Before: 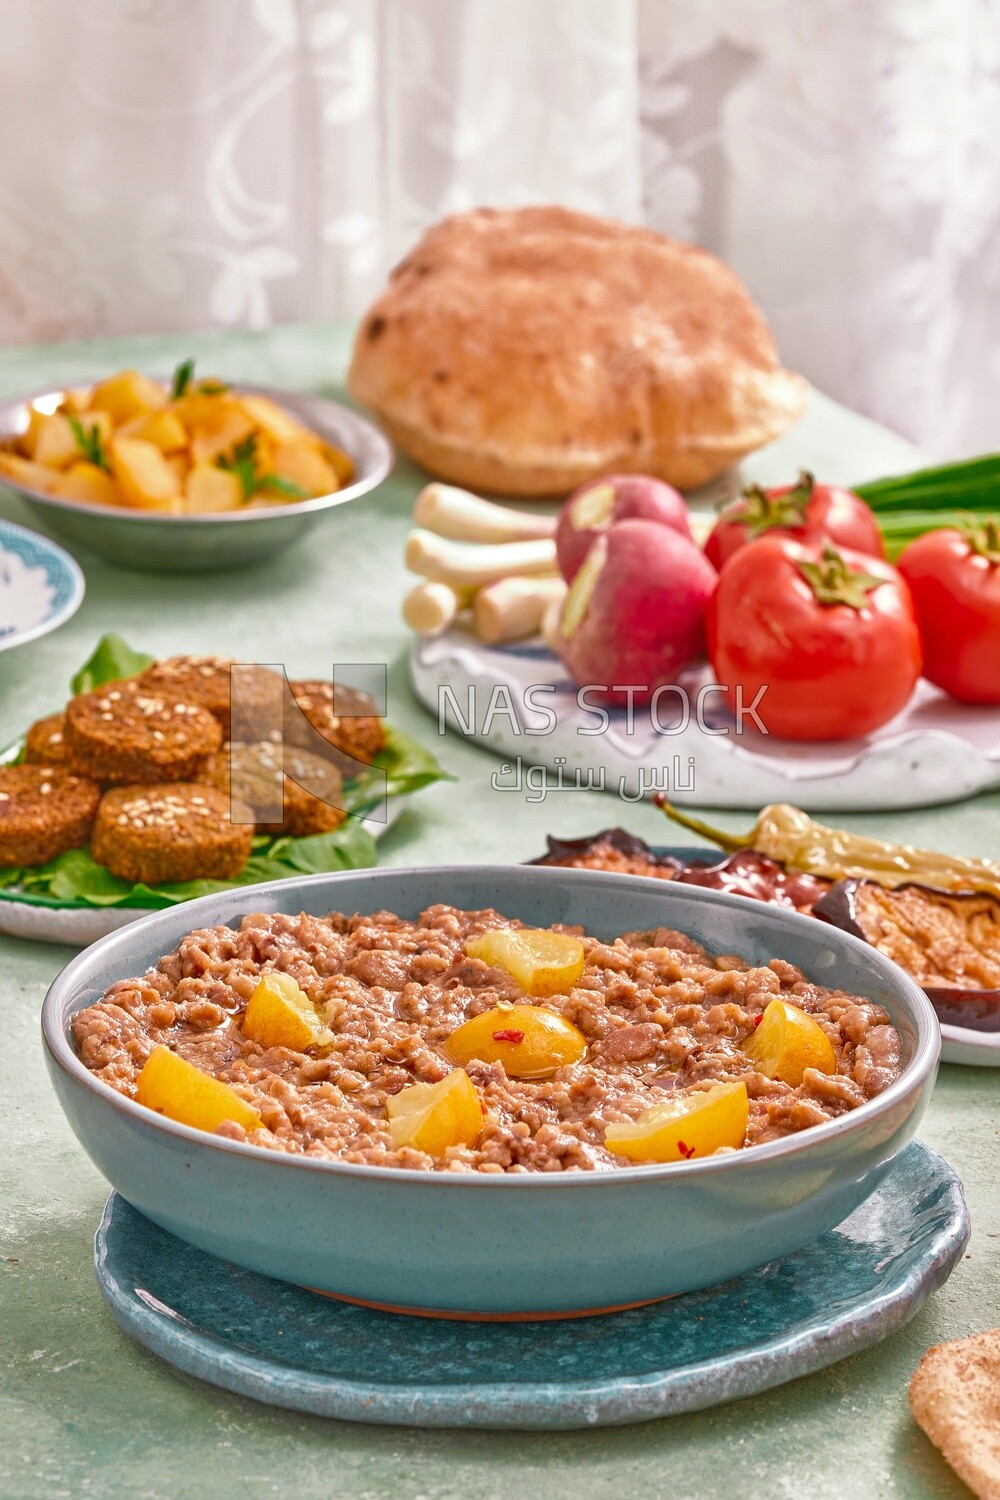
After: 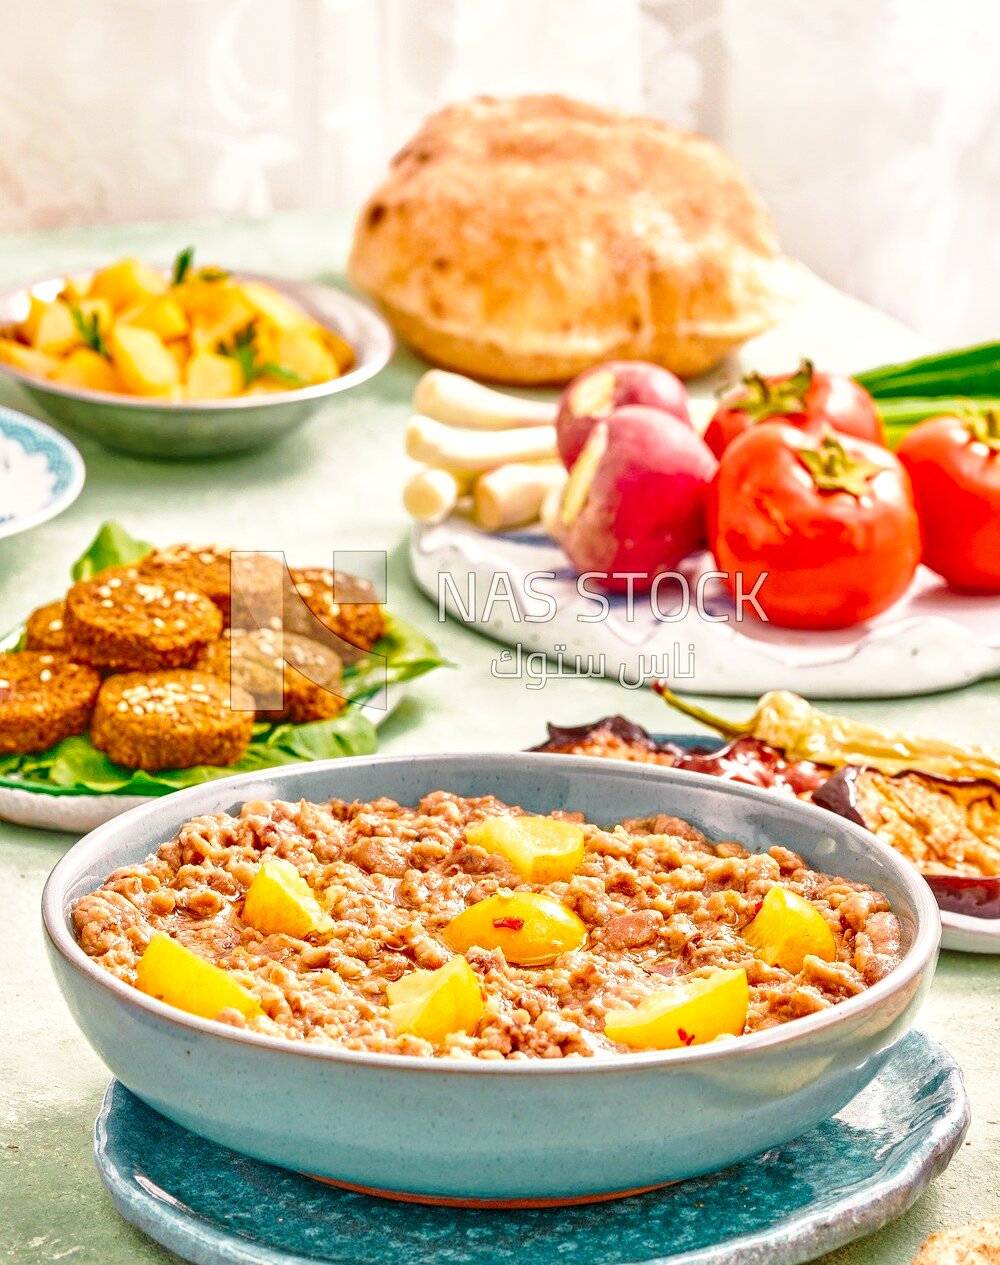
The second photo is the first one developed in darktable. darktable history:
local contrast: on, module defaults
base curve: curves: ch0 [(0, 0) (0.028, 0.03) (0.121, 0.232) (0.46, 0.748) (0.859, 0.968) (1, 1)], preserve colors none
crop: top 7.598%, bottom 8.024%
color balance rgb: highlights gain › chroma 3.05%, highlights gain › hue 78.62°, perceptual saturation grading › global saturation 0.577%, global vibrance 20%
exposure: compensate highlight preservation false
